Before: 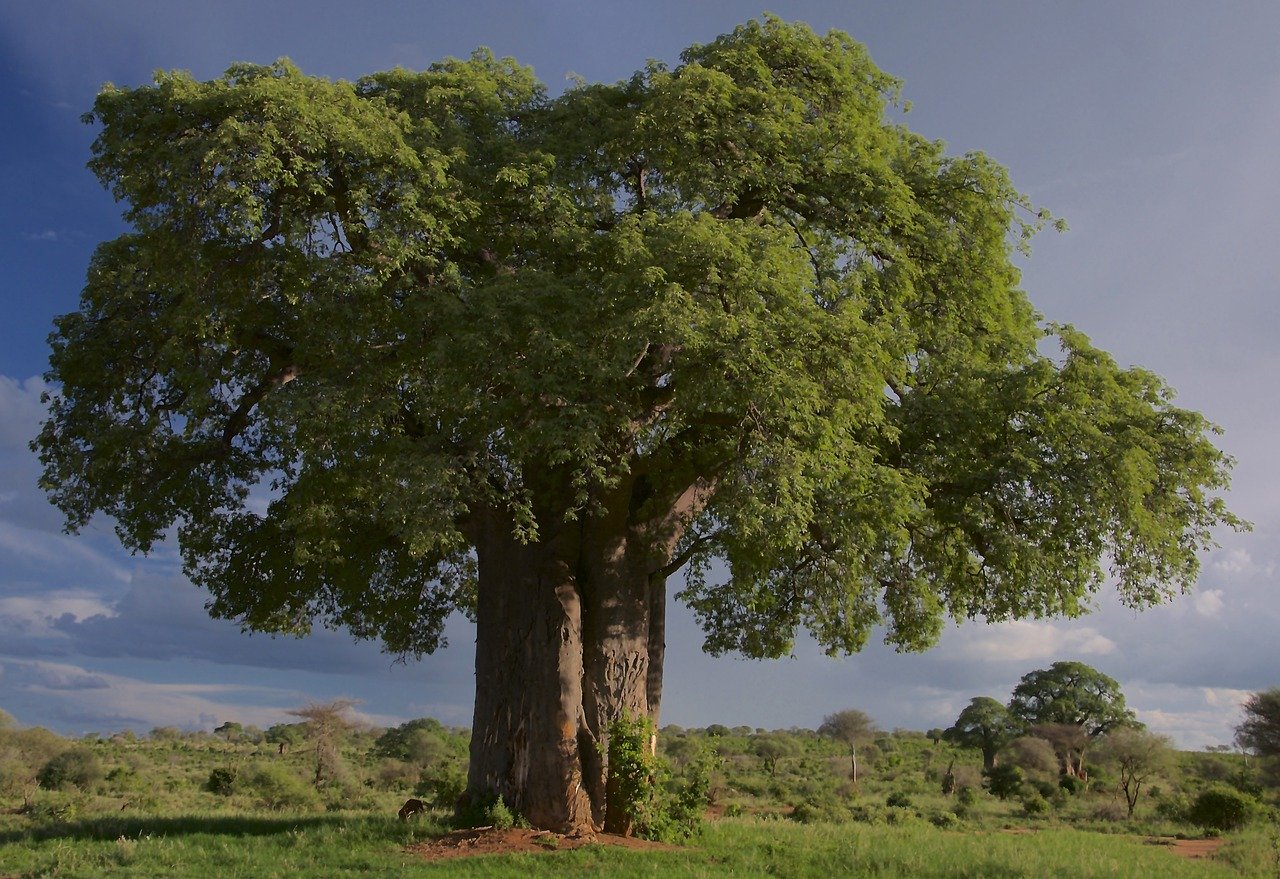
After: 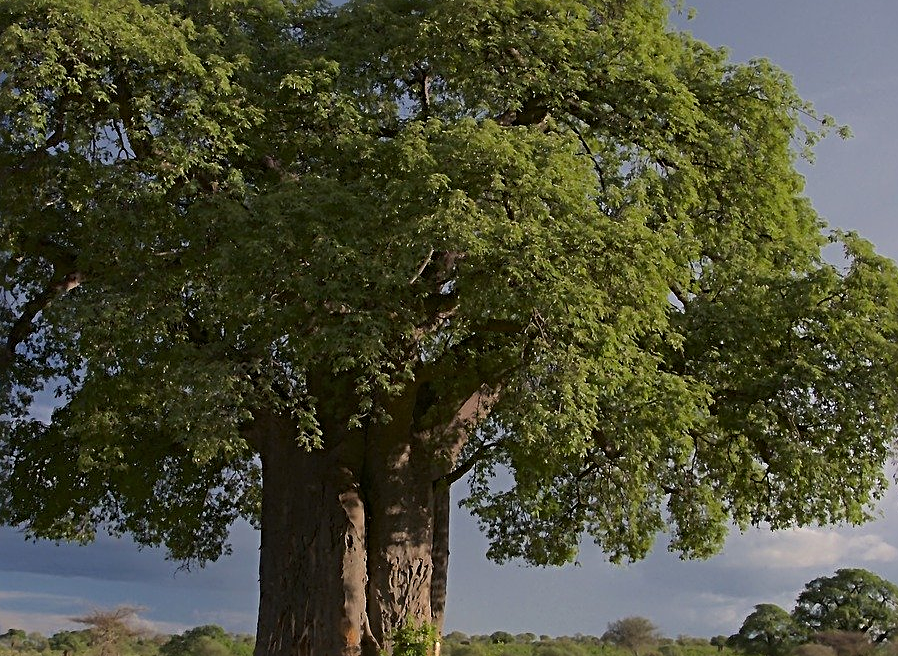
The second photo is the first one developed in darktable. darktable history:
color balance rgb: perceptual saturation grading › global saturation -1.852%, perceptual saturation grading › highlights -7.692%, perceptual saturation grading › mid-tones 8.019%, perceptual saturation grading › shadows 4.752%
crop and rotate: left 16.939%, top 10.636%, right 12.853%, bottom 14.637%
sharpen: radius 3.98
